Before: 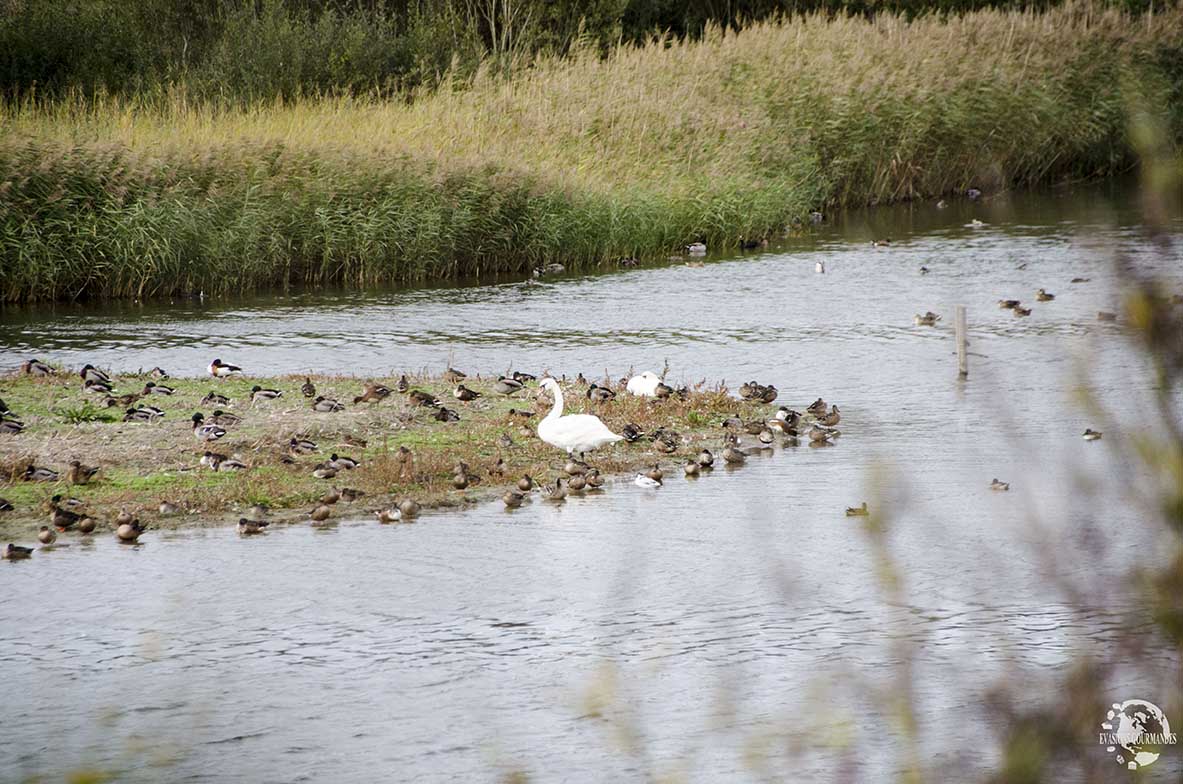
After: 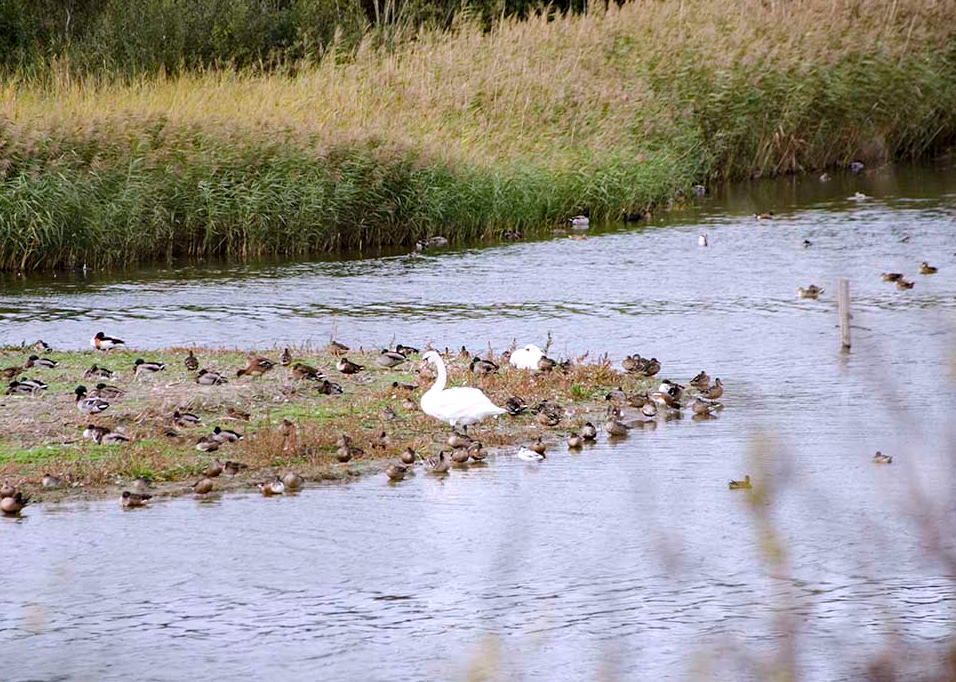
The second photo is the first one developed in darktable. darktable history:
crop: left 9.929%, top 3.475%, right 9.188%, bottom 9.529%
color balance rgb: on, module defaults
white balance: red 1.004, blue 1.096
haze removal: compatibility mode true, adaptive false
